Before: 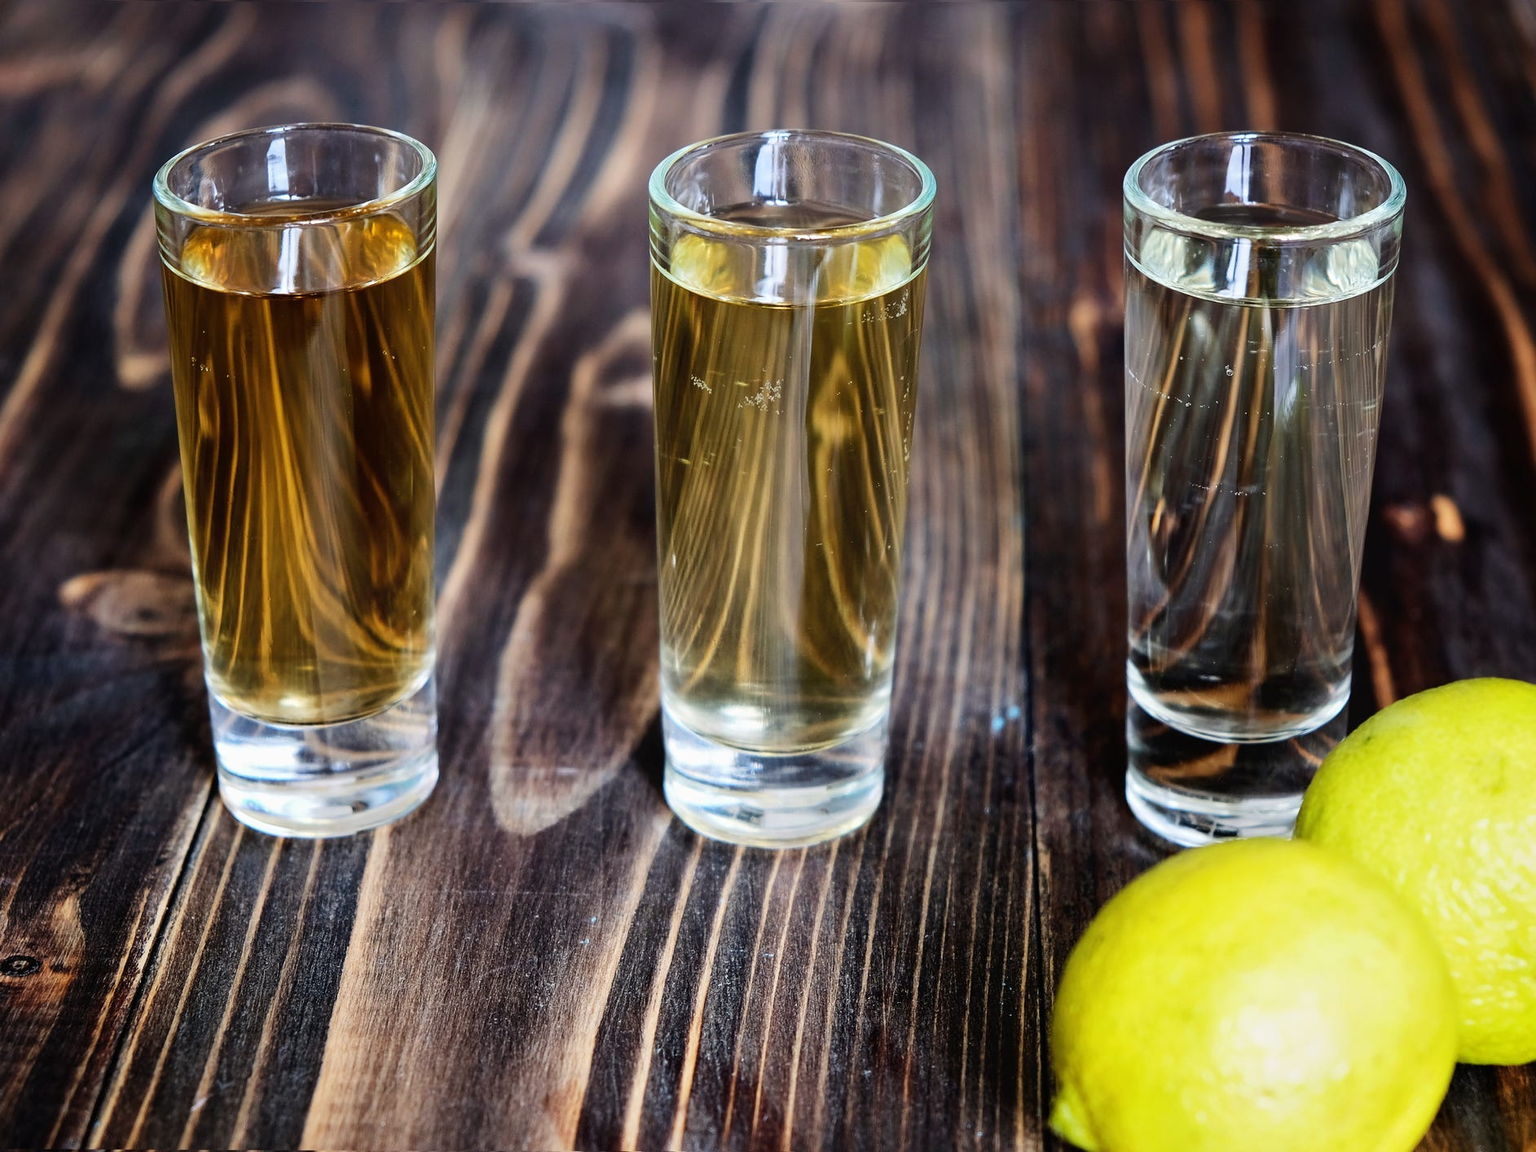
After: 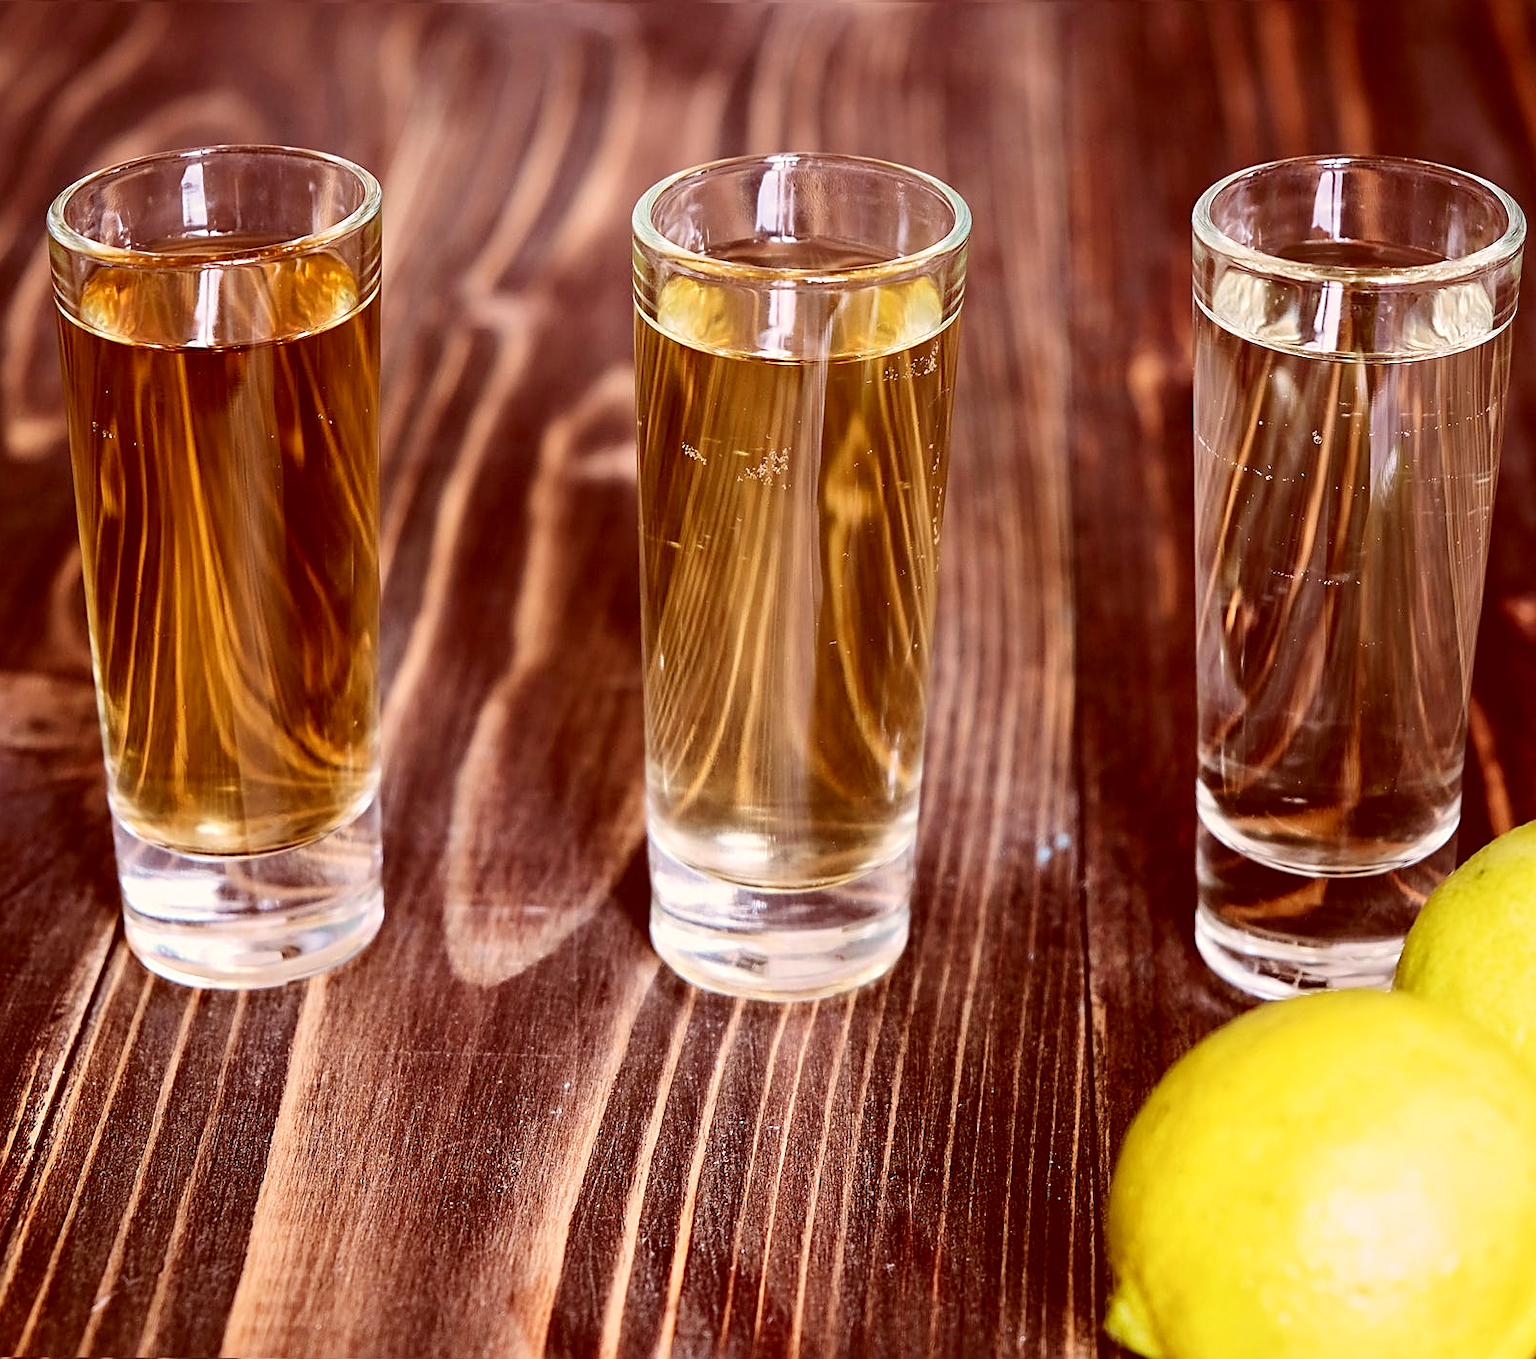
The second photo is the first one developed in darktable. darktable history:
exposure: black level correction -0.004, exposure 0.056 EV, compensate exposure bias true, compensate highlight preservation false
color correction: highlights a* 9.28, highlights b* 9.07, shadows a* 39.22, shadows b* 39.51, saturation 0.786
crop: left 7.397%, right 7.83%
contrast brightness saturation: contrast 0.033, brightness 0.057, saturation 0.134
sharpen: on, module defaults
